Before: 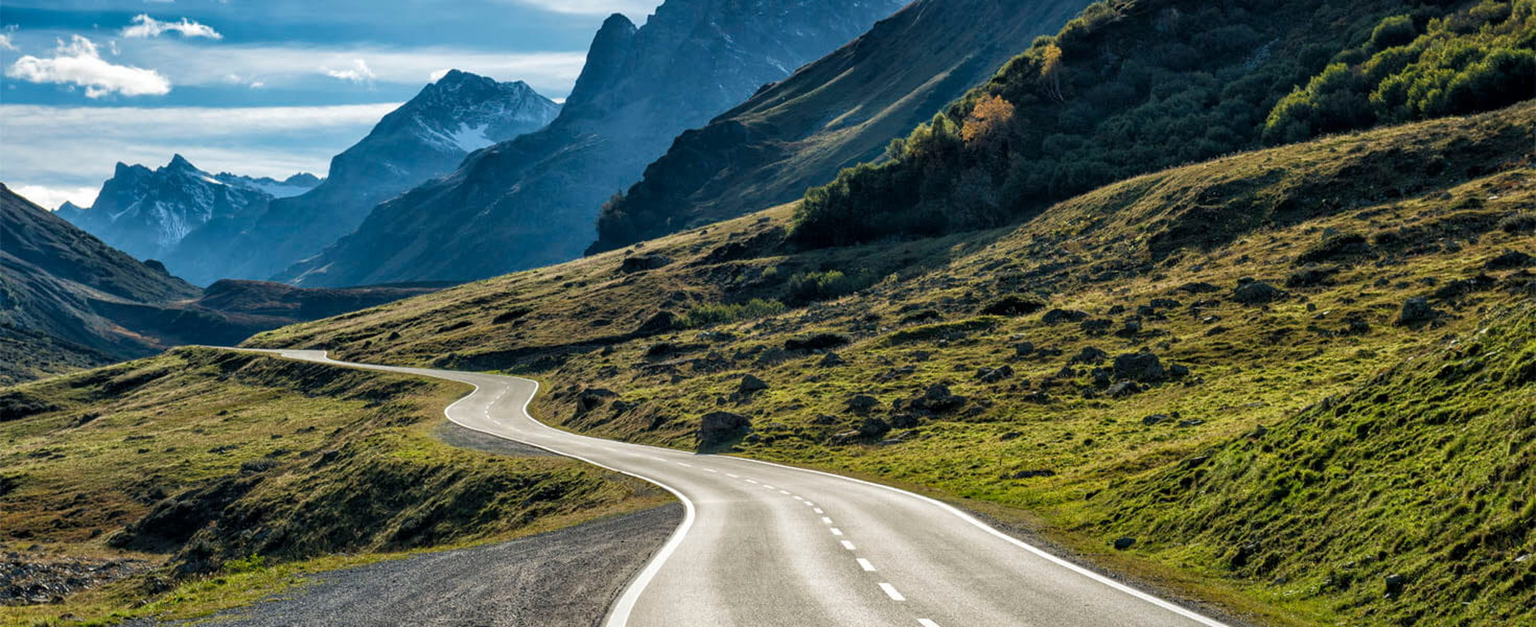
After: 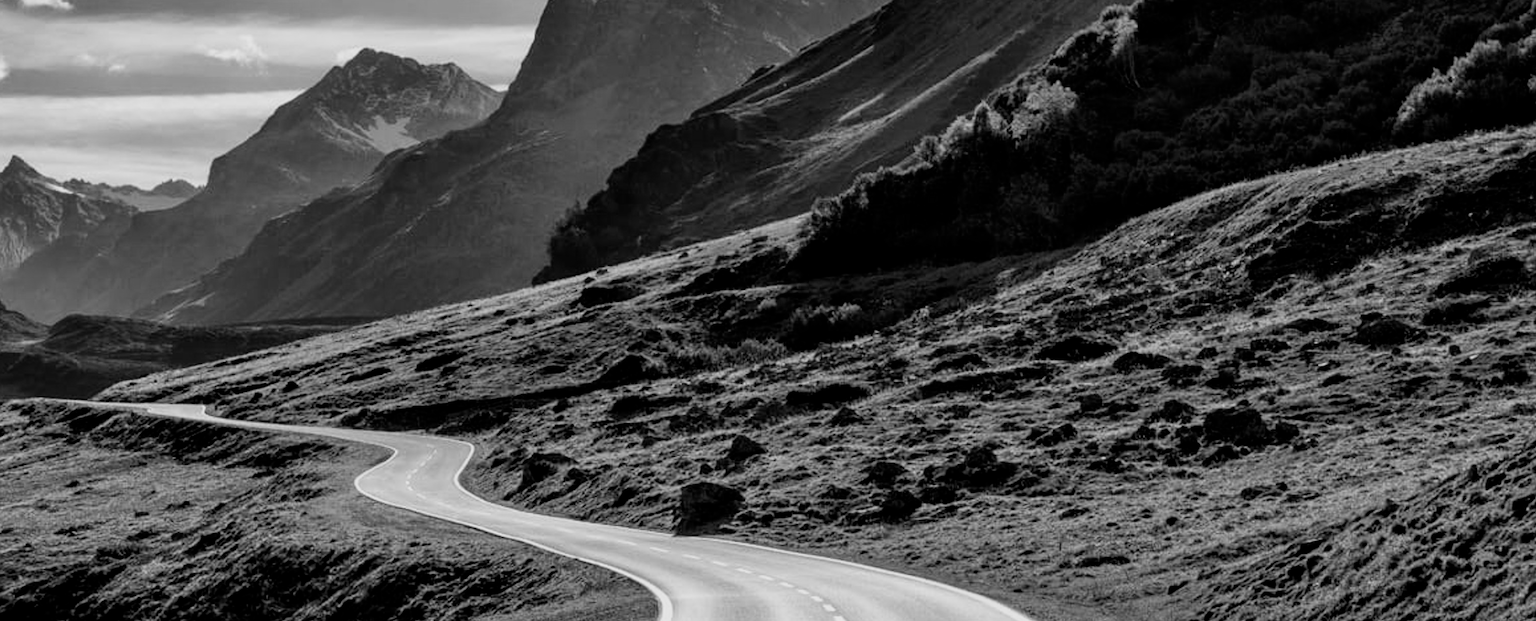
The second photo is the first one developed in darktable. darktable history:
contrast brightness saturation: contrast 0.1, saturation -0.36
crop and rotate: left 10.77%, top 5.1%, right 10.41%, bottom 16.76%
monochrome: a 0, b 0, size 0.5, highlights 0.57
filmic rgb: black relative exposure -7.75 EV, white relative exposure 4.4 EV, threshold 3 EV, target black luminance 0%, hardness 3.76, latitude 50.51%, contrast 1.074, highlights saturation mix 10%, shadows ↔ highlights balance -0.22%, color science v4 (2020), enable highlight reconstruction true
